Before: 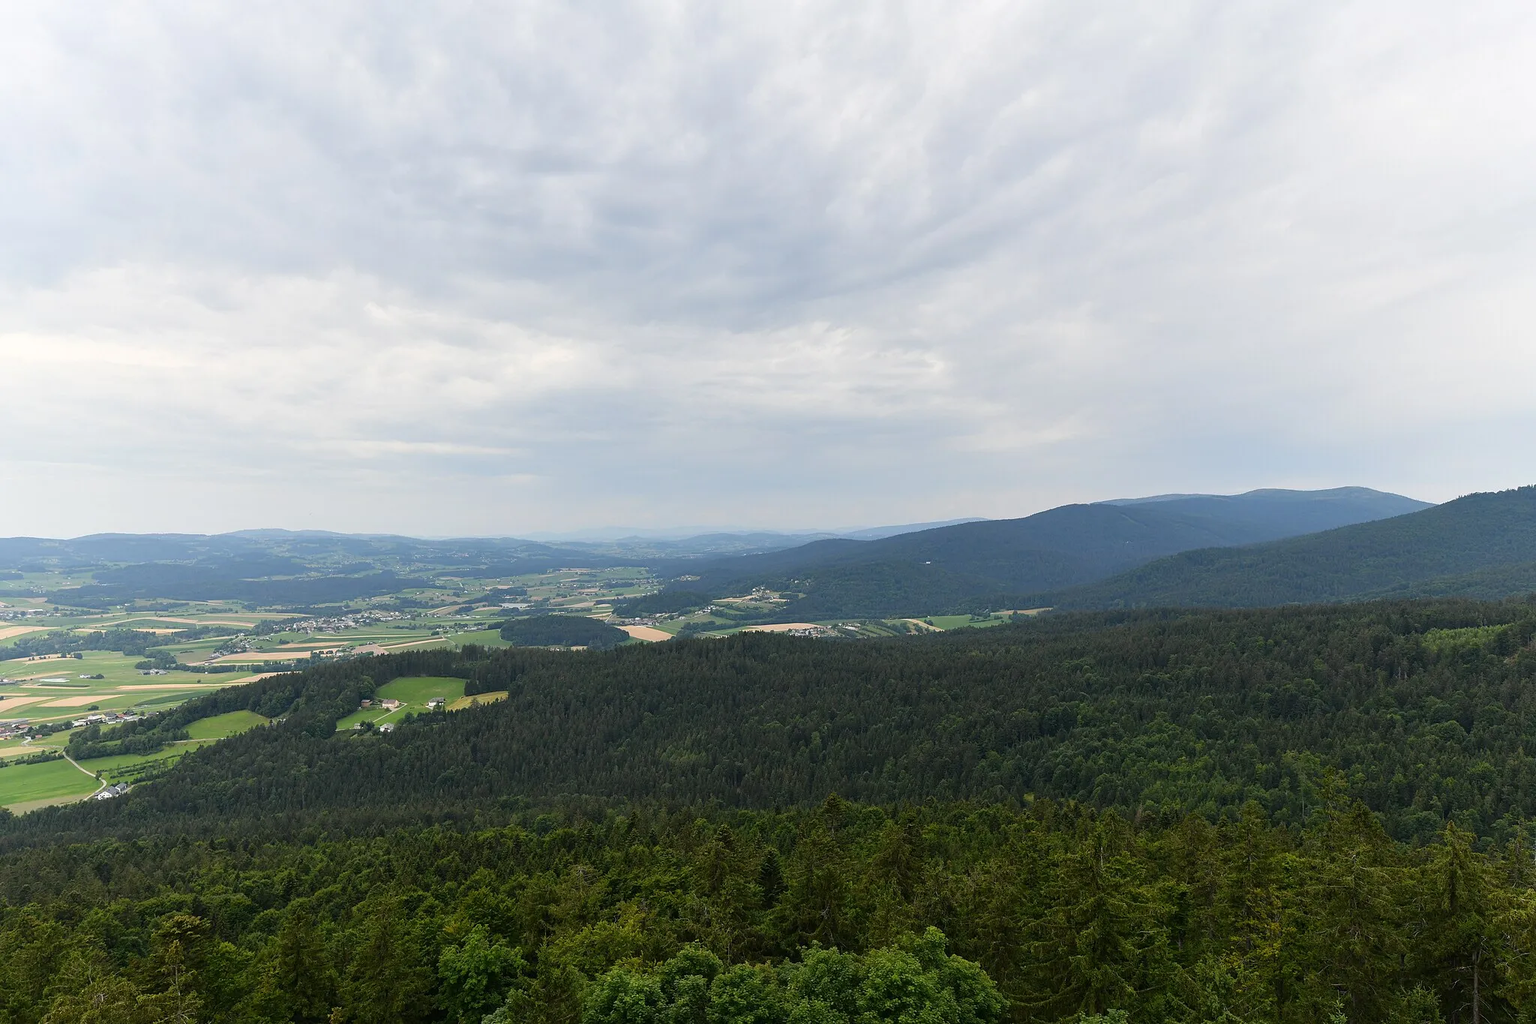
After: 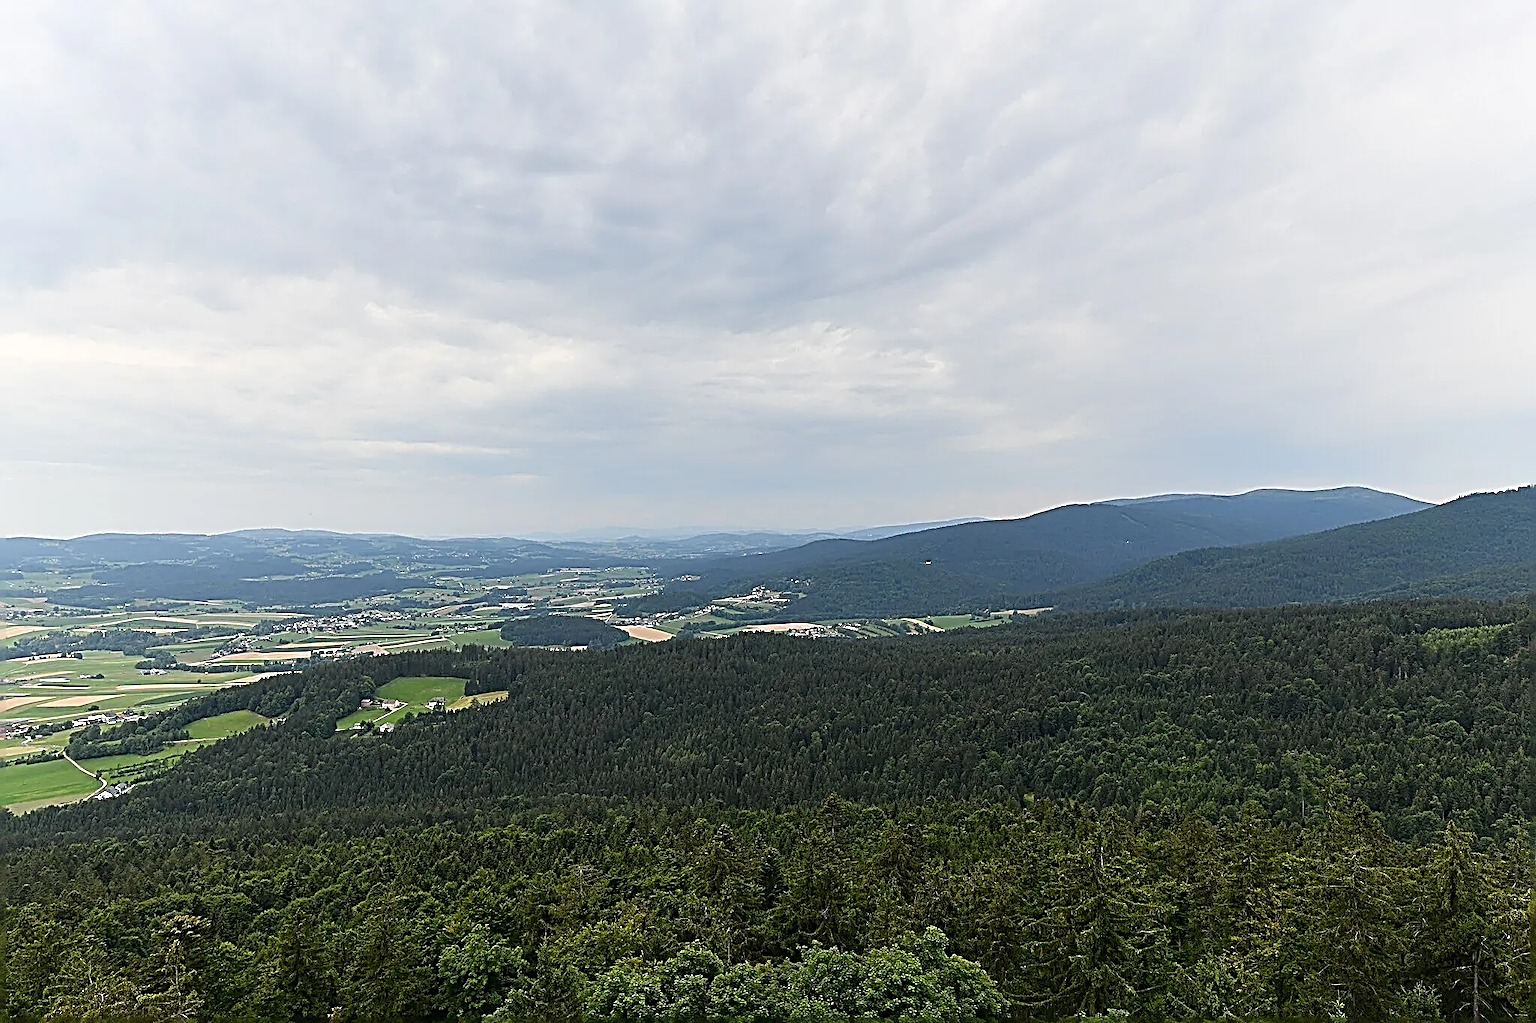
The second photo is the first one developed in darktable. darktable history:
sharpen: radius 3.142, amount 1.714
